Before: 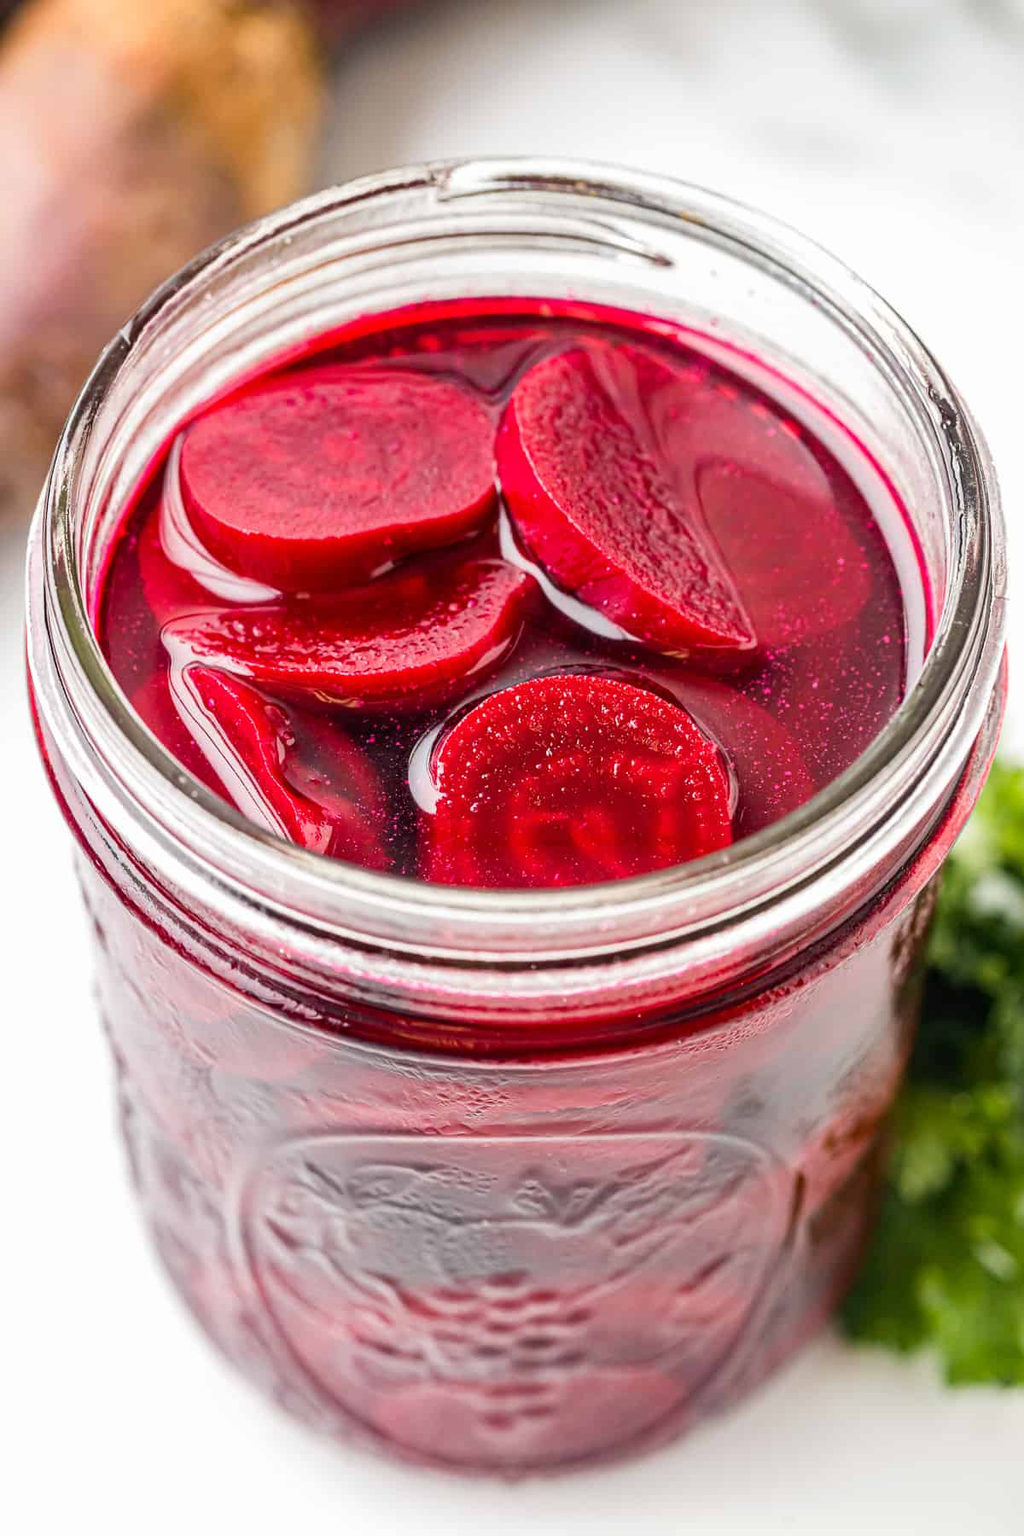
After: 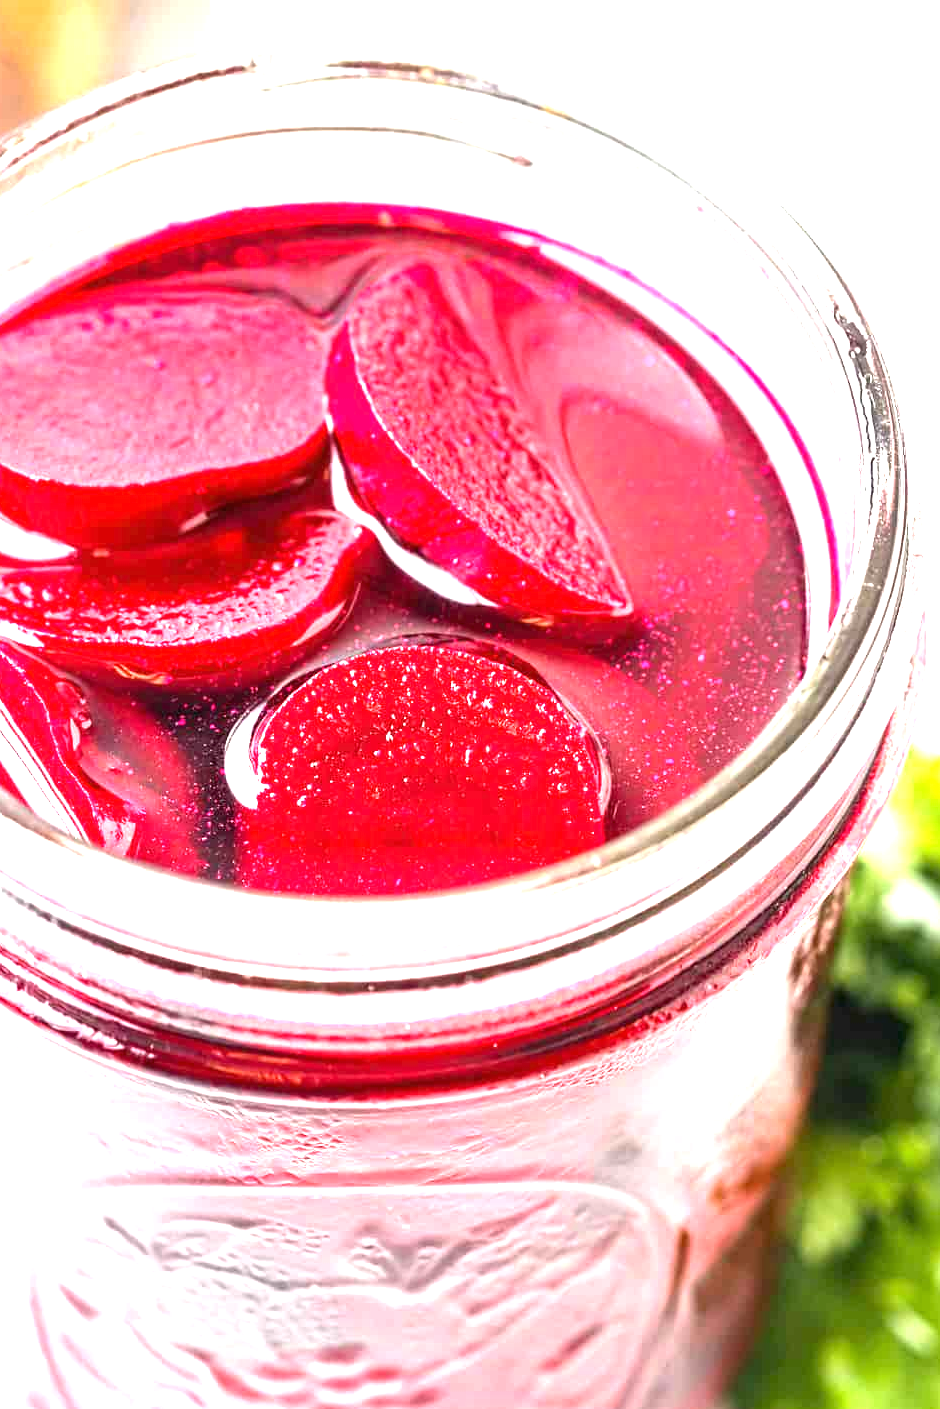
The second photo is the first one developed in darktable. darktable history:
crop and rotate: left 21.224%, top 8.057%, right 0.419%, bottom 13.629%
exposure: black level correction 0, exposure 1.669 EV, compensate highlight preservation false
